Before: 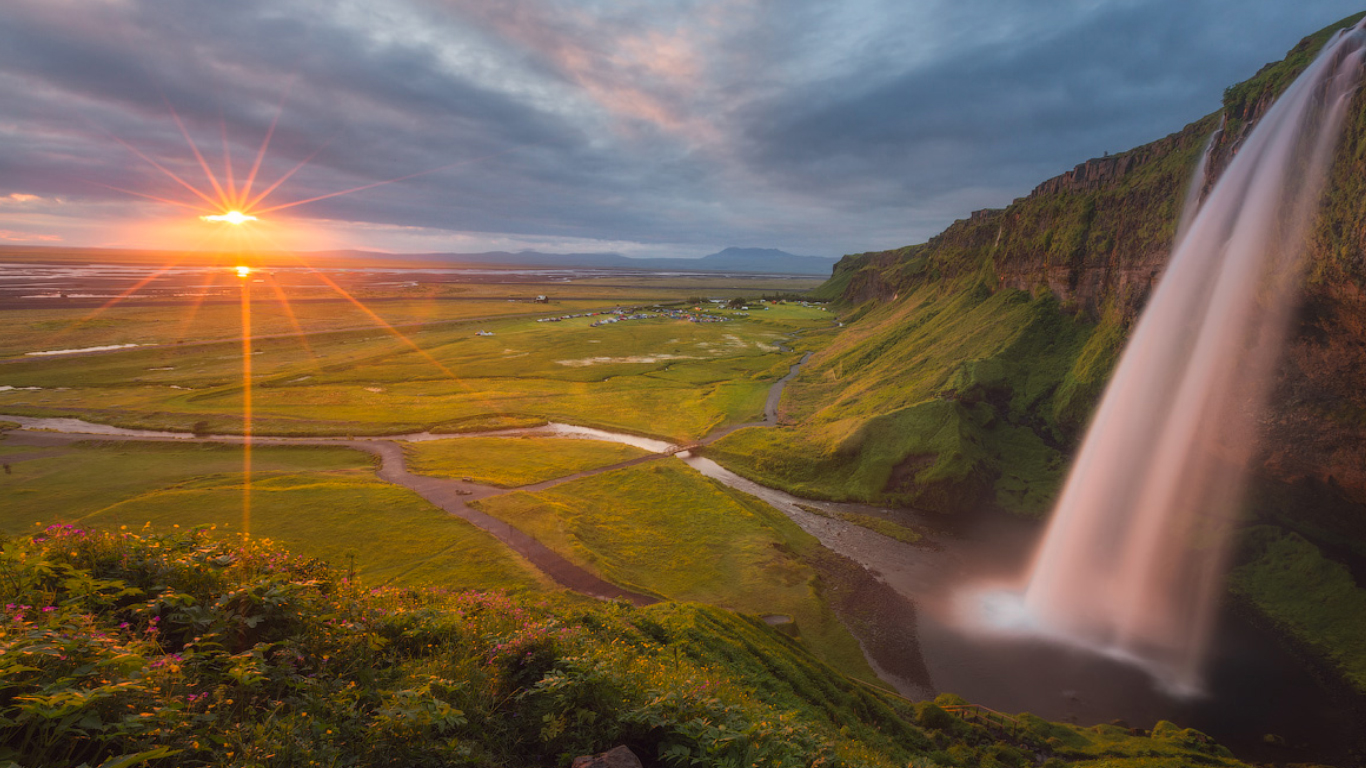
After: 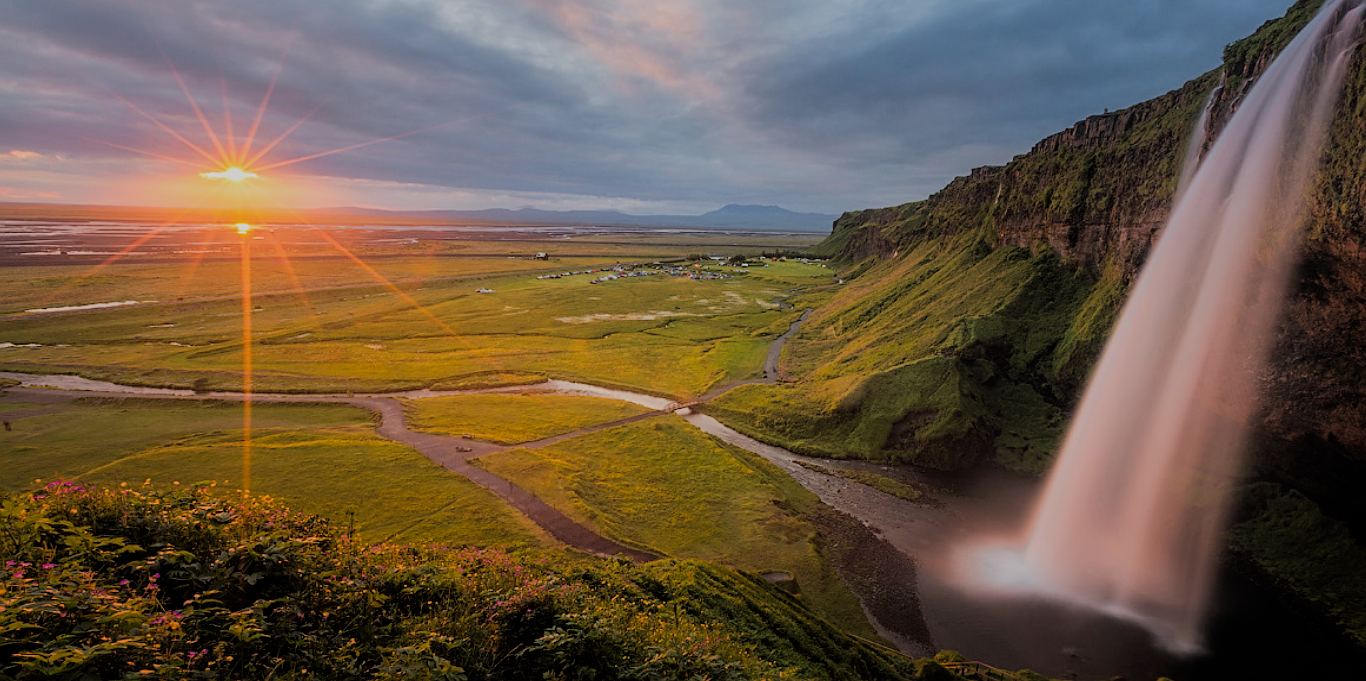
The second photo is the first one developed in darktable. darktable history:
contrast equalizer: y [[0.439, 0.44, 0.442, 0.457, 0.493, 0.498], [0.5 ×6], [0.5 ×6], [0 ×6], [0 ×6]], mix 0.59
crop and rotate: top 5.609%, bottom 5.609%
filmic rgb: black relative exposure -4.14 EV, white relative exposure 5.1 EV, hardness 2.11, contrast 1.165
sharpen: on, module defaults
